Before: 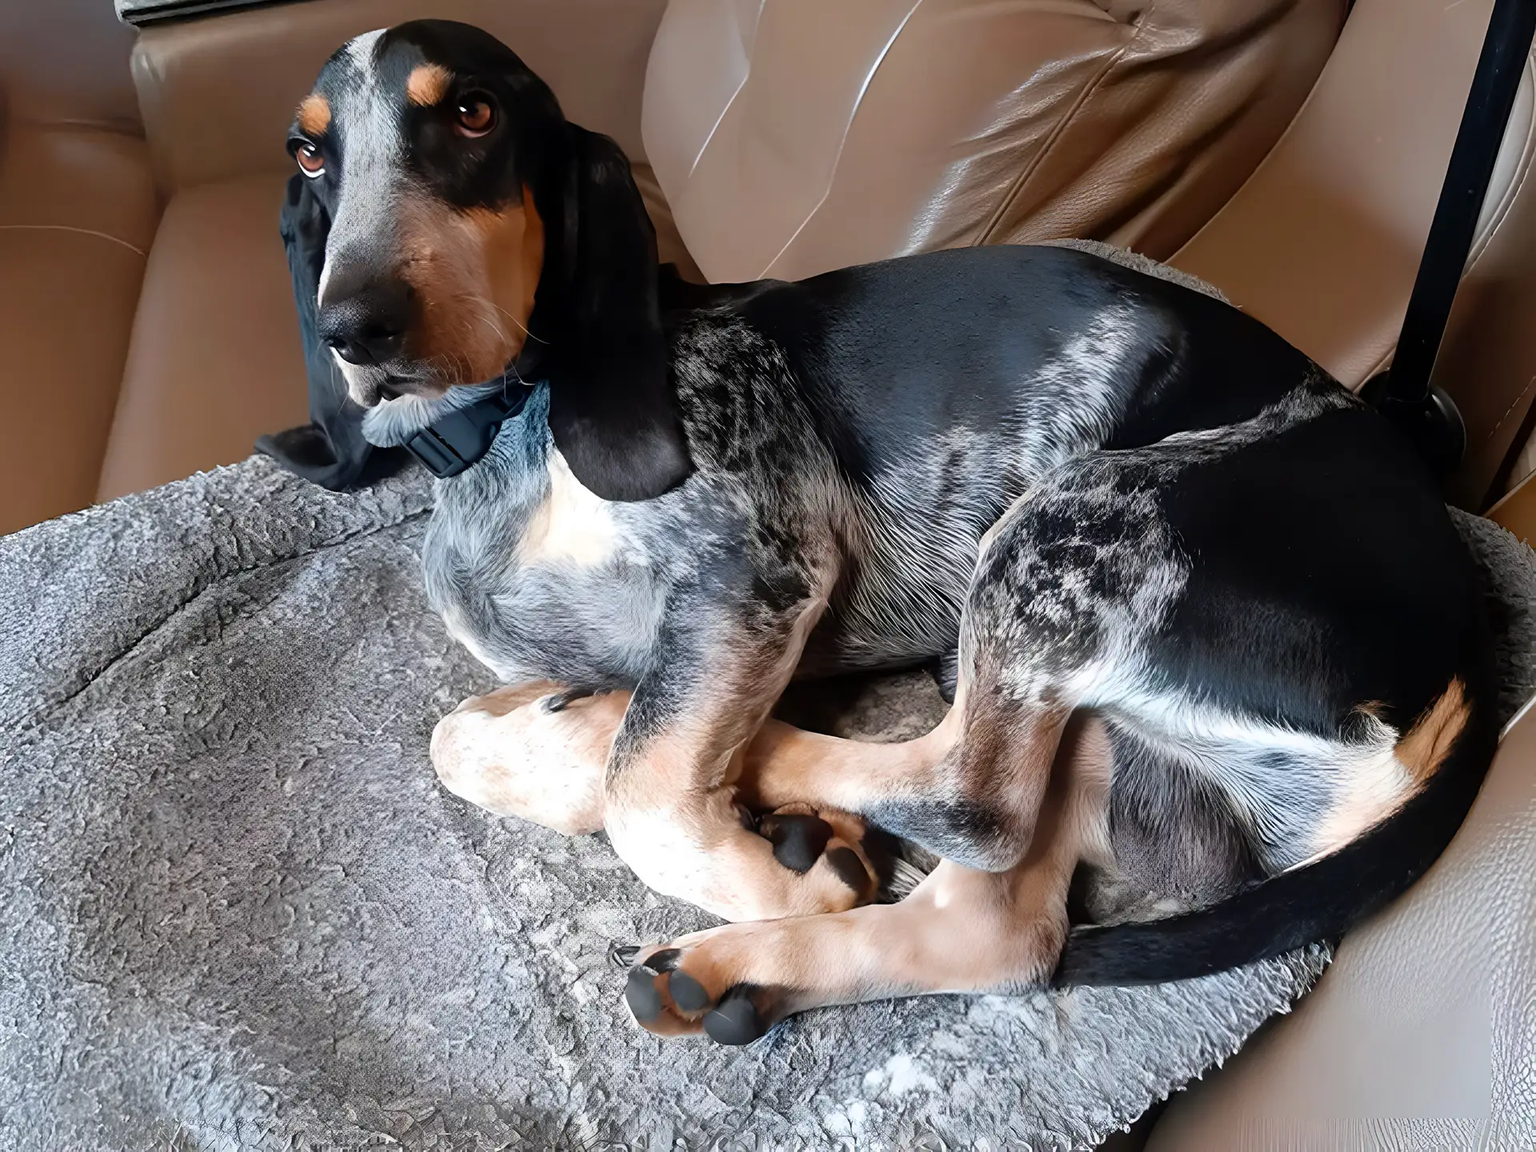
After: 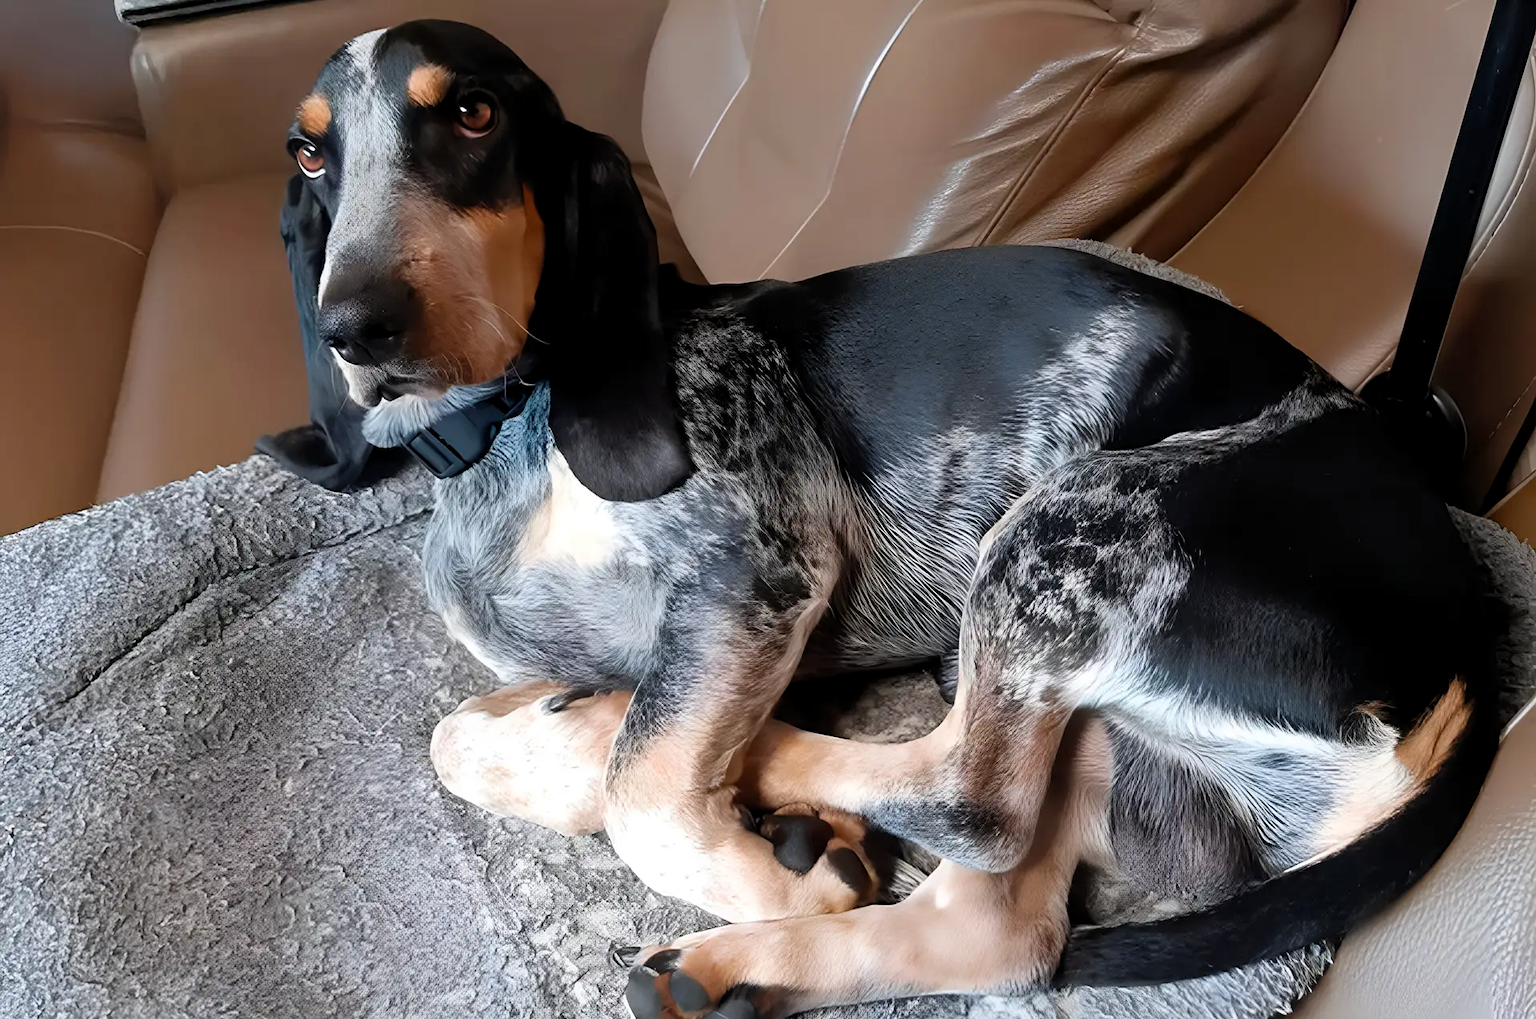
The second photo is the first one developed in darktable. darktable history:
crop and rotate: top 0%, bottom 11.49%
levels: levels [0.016, 0.5, 0.996]
